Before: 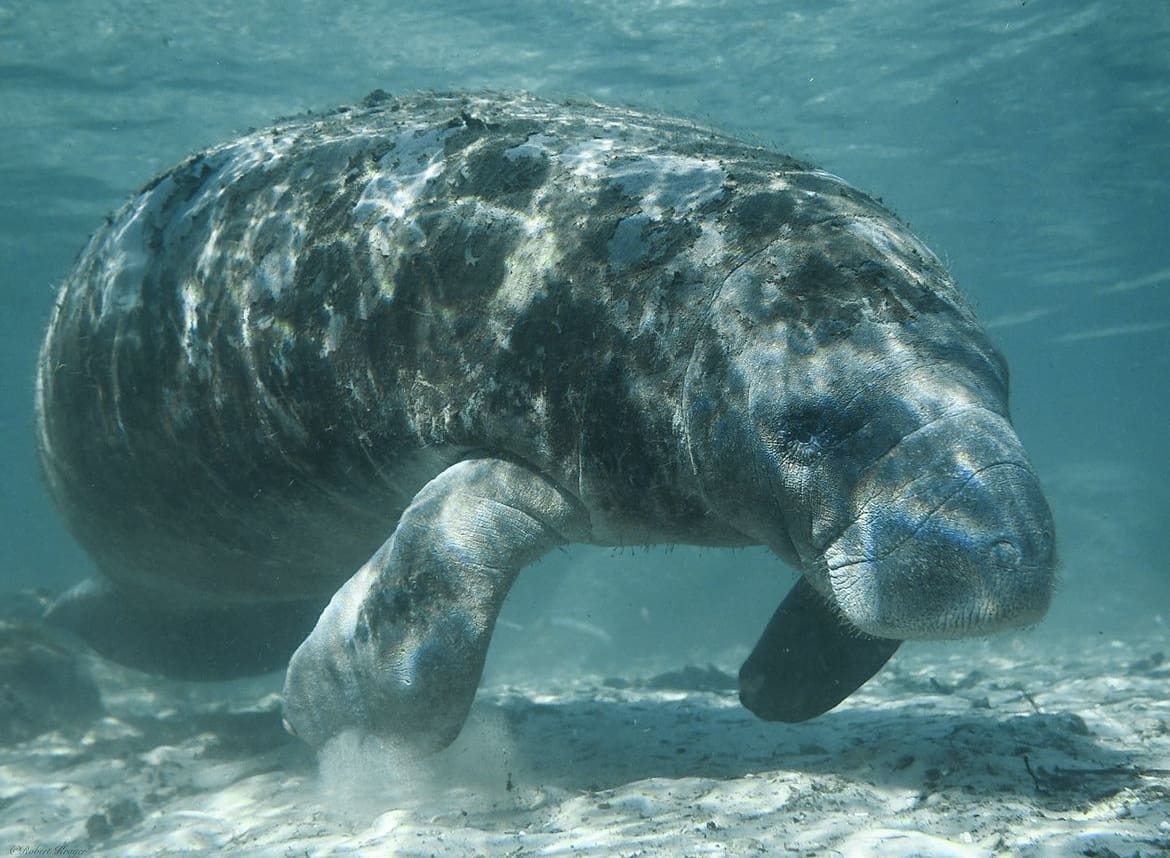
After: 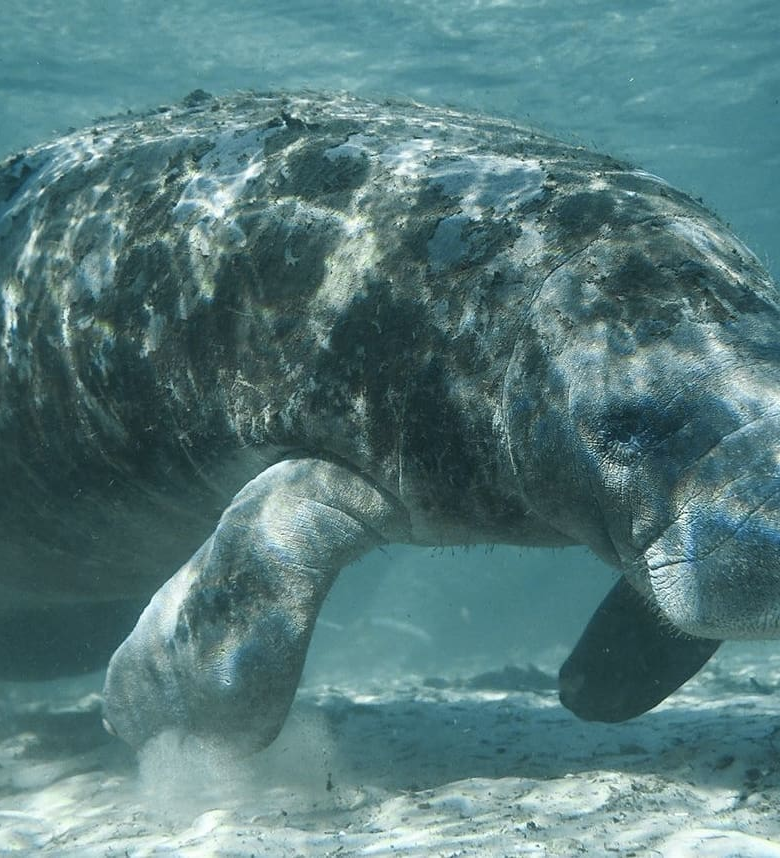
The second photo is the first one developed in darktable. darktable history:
crop and rotate: left 15.446%, right 17.836%
exposure: black level correction 0, compensate exposure bias true, compensate highlight preservation false
